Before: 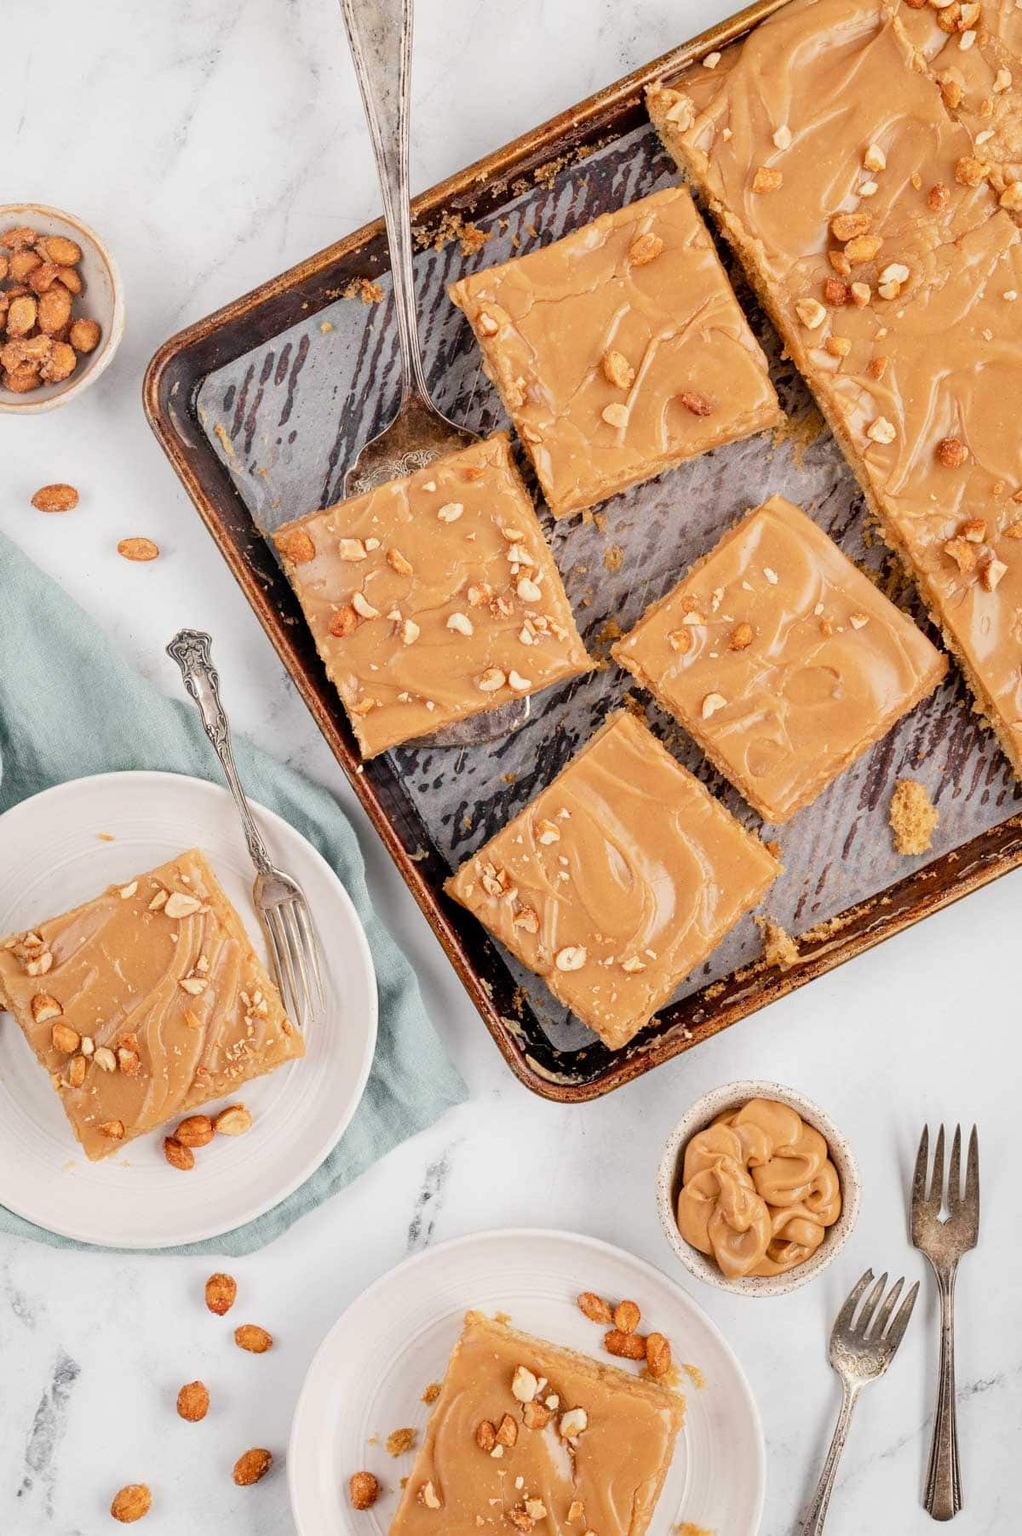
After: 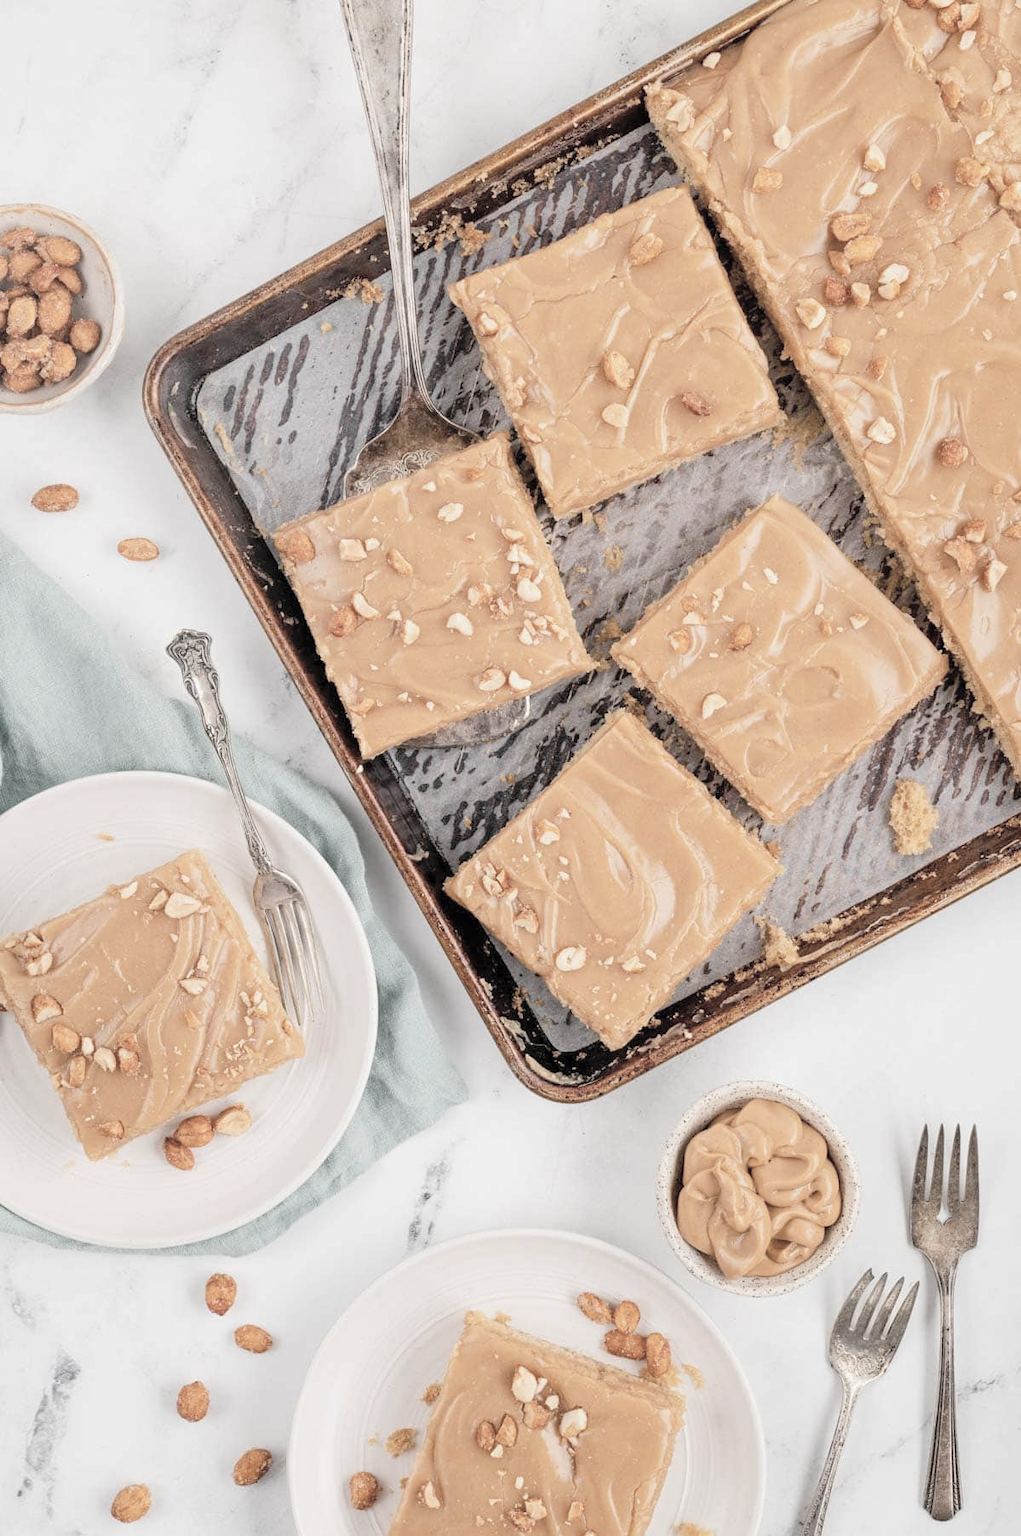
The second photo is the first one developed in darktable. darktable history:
contrast brightness saturation: brightness 0.181, saturation -0.503
velvia: strength 6.63%
